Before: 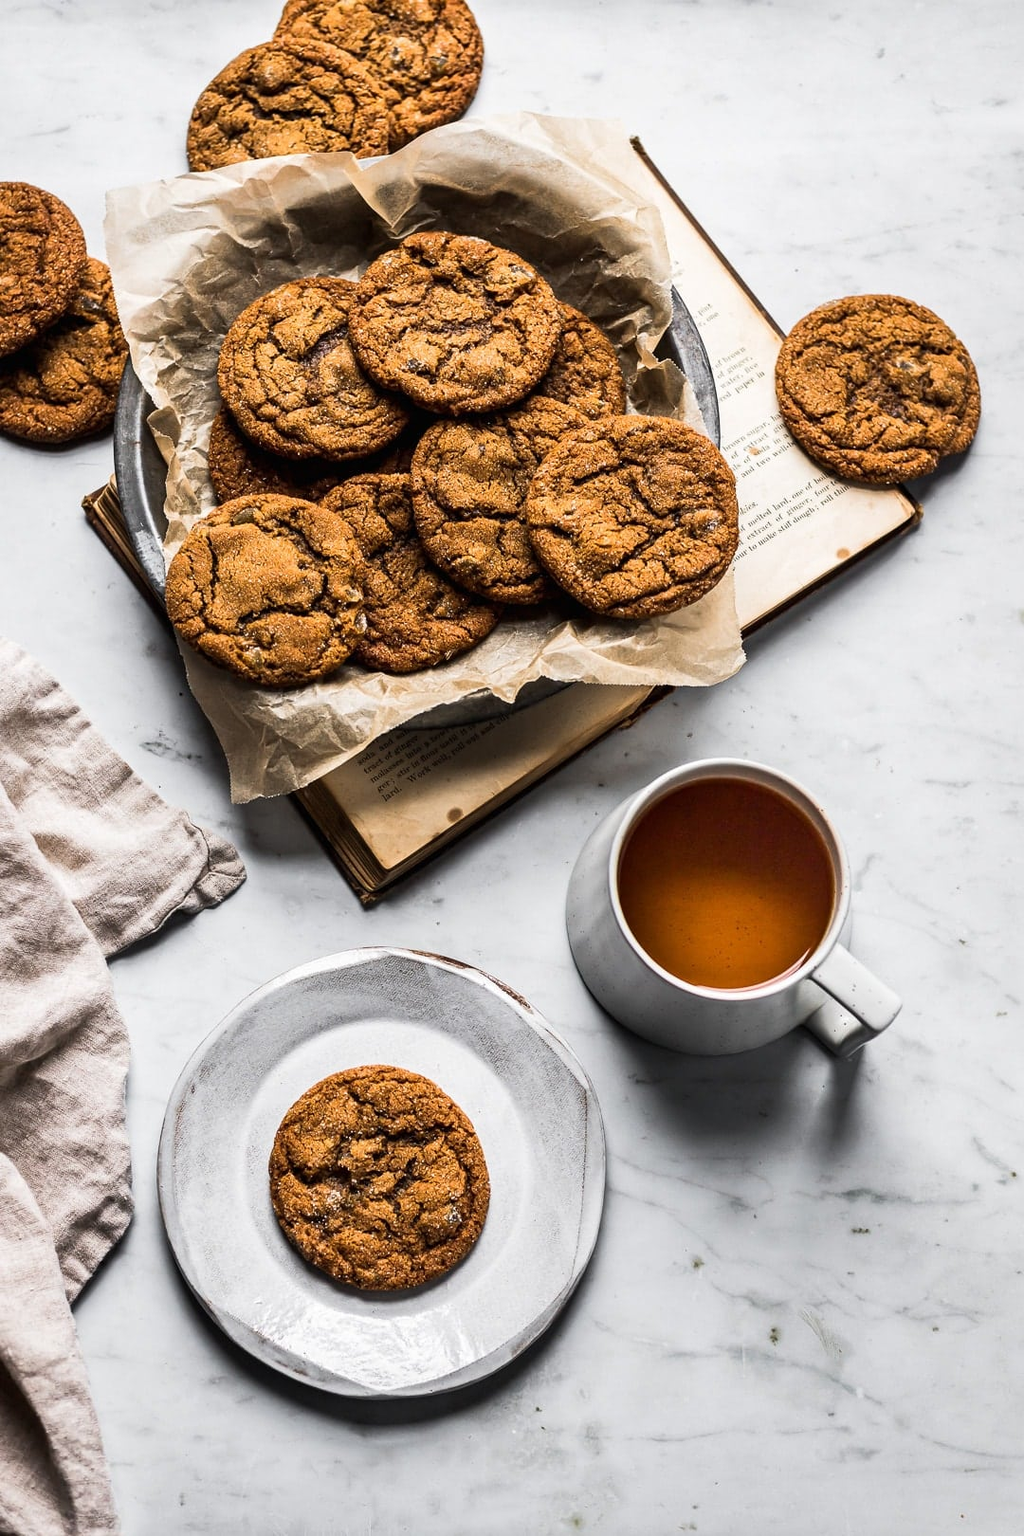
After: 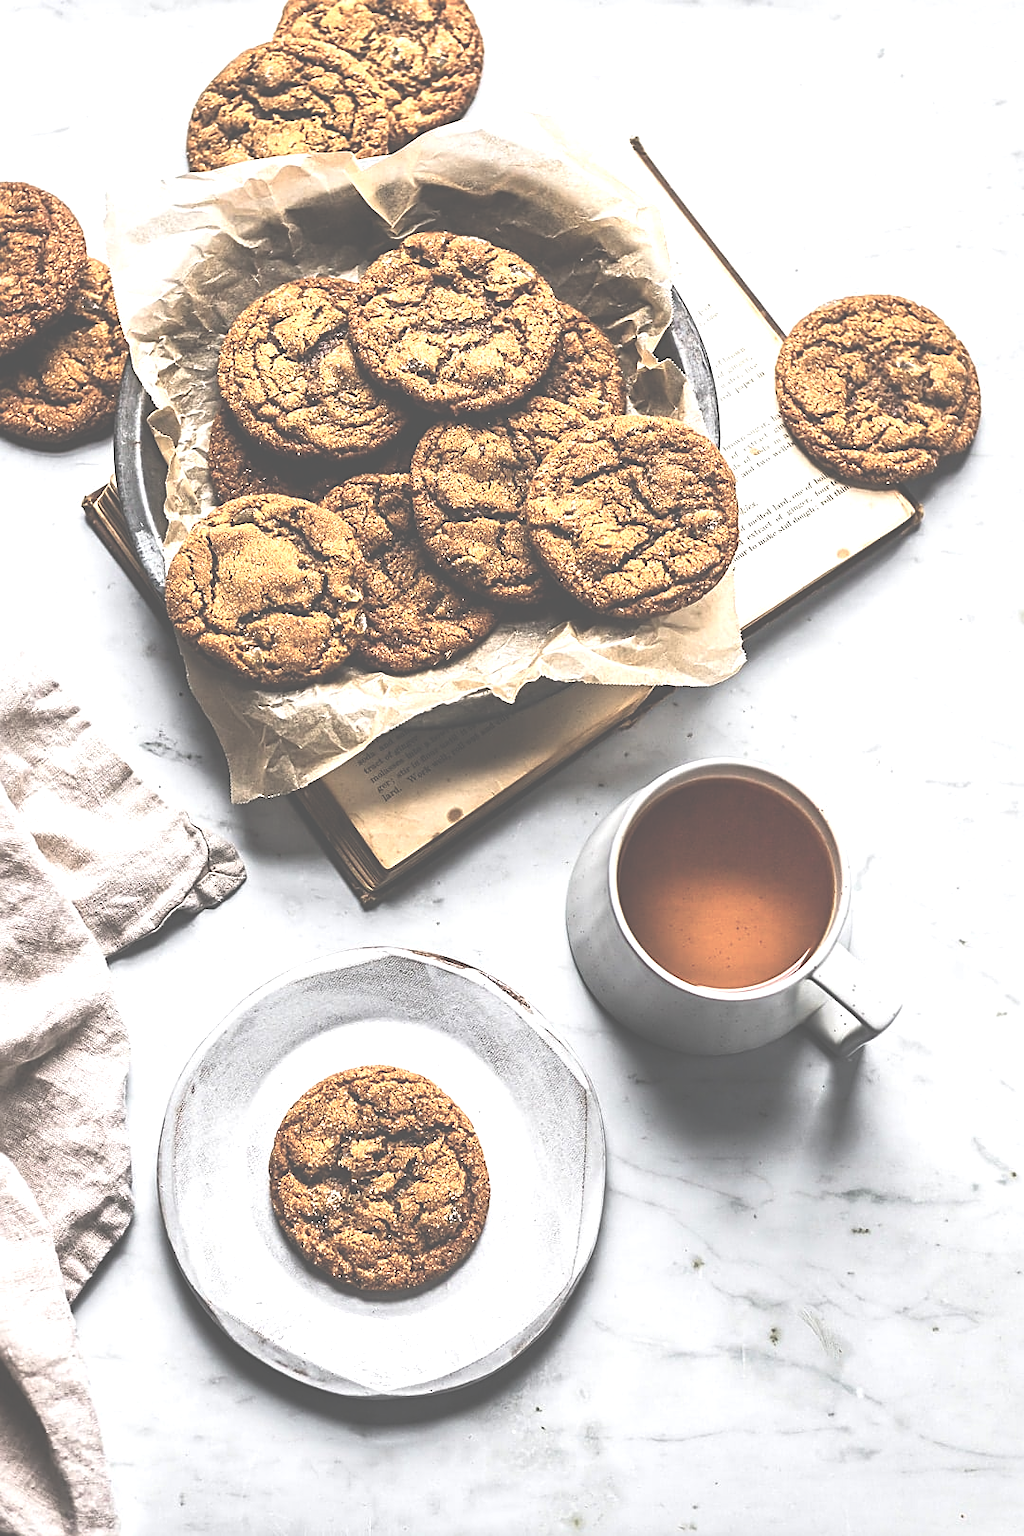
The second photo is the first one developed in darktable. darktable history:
sharpen: on, module defaults
color zones: curves: ch0 [(0, 0.558) (0.143, 0.559) (0.286, 0.529) (0.429, 0.505) (0.571, 0.5) (0.714, 0.5) (0.857, 0.5) (1, 0.558)]; ch1 [(0, 0.469) (0.01, 0.469) (0.12, 0.446) (0.248, 0.469) (0.5, 0.5) (0.748, 0.5) (0.99, 0.469) (1, 0.469)]
exposure: black level correction -0.07, exposure 0.5 EV, compensate exposure bias true, compensate highlight preservation false
